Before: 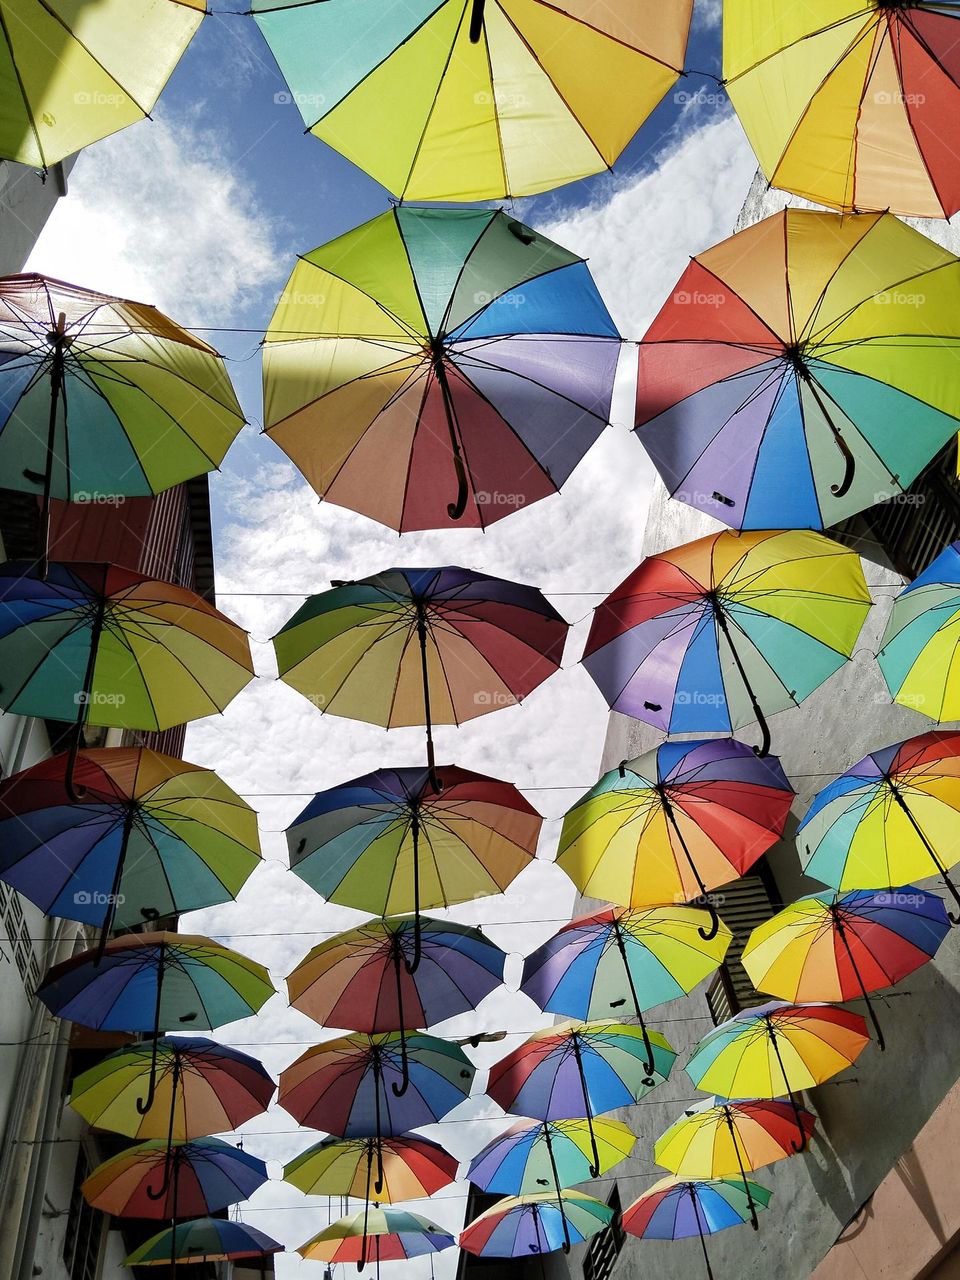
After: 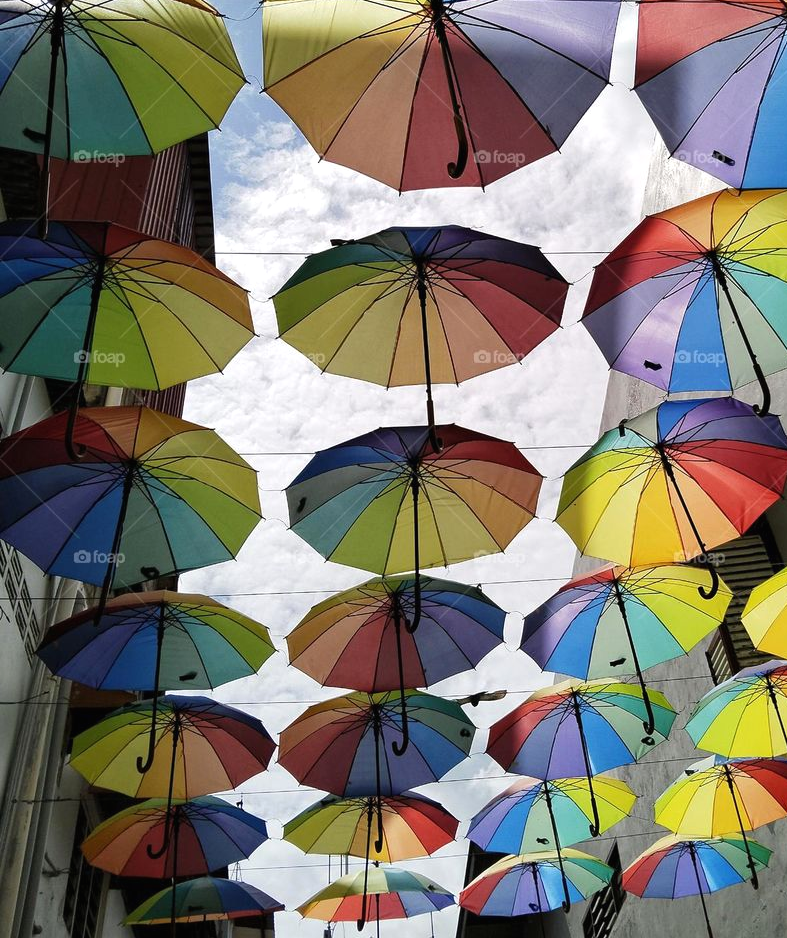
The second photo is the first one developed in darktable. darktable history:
exposure: black level correction -0.001, exposure 0.079 EV, compensate highlight preservation false
crop: top 26.71%, right 18.009%
